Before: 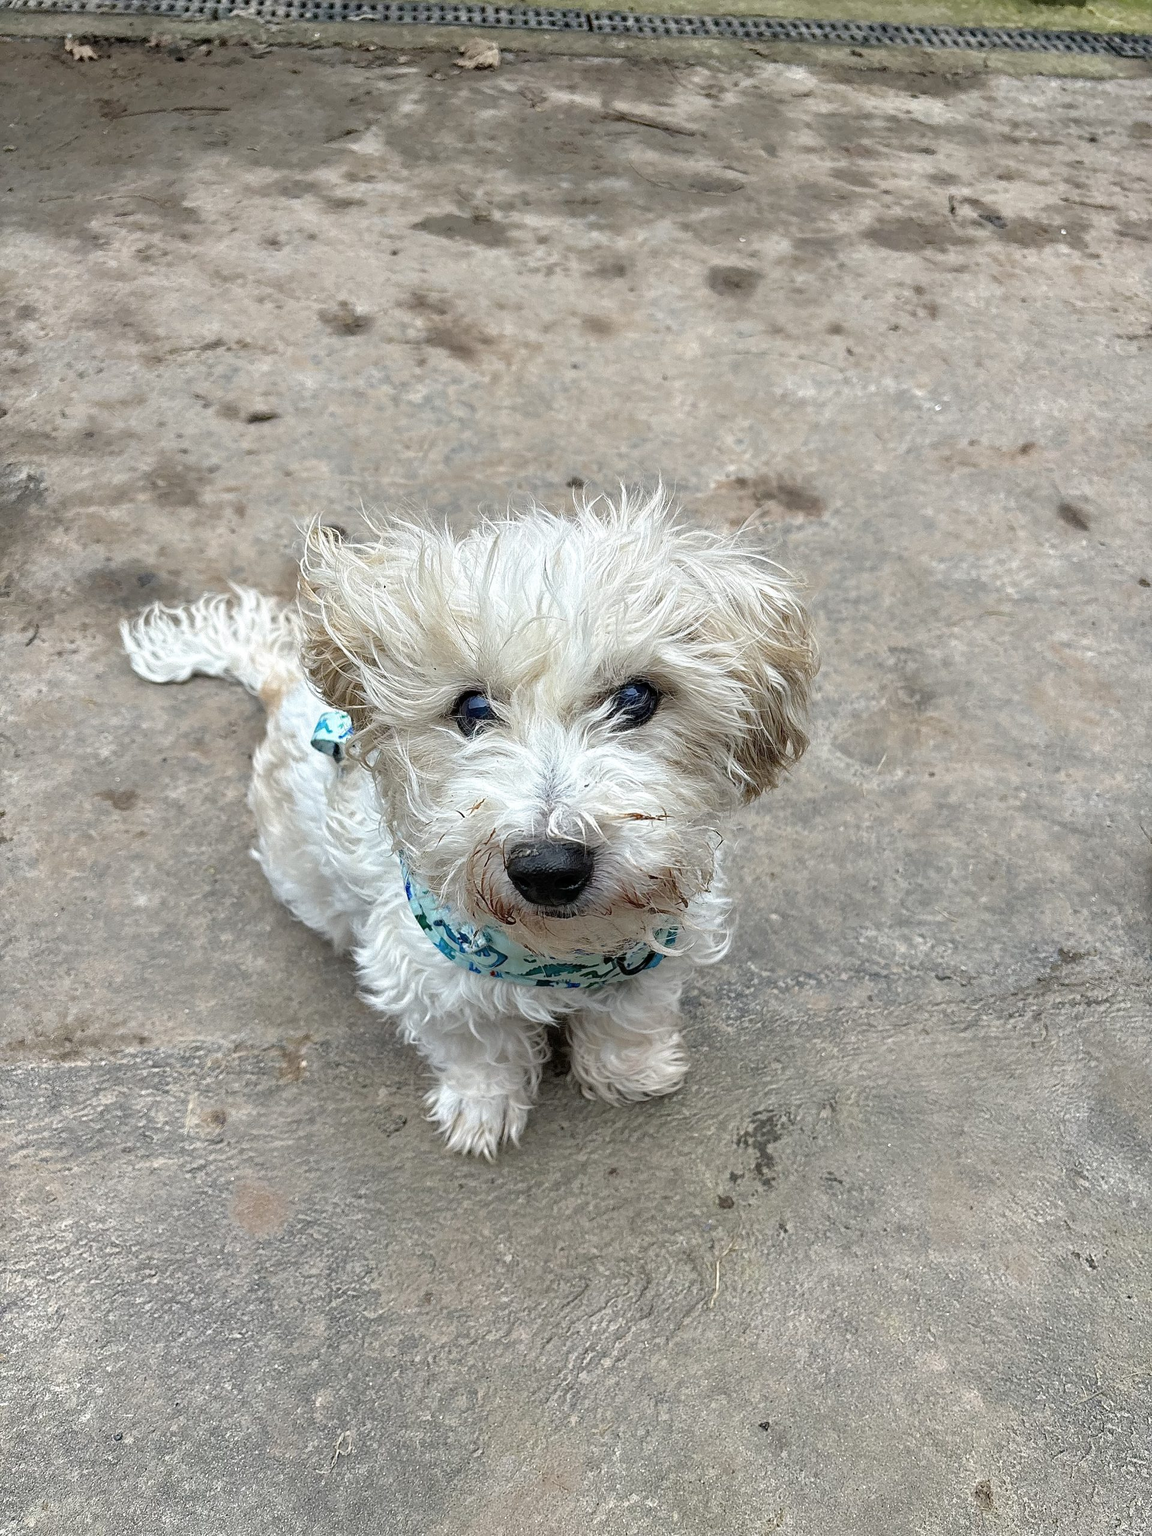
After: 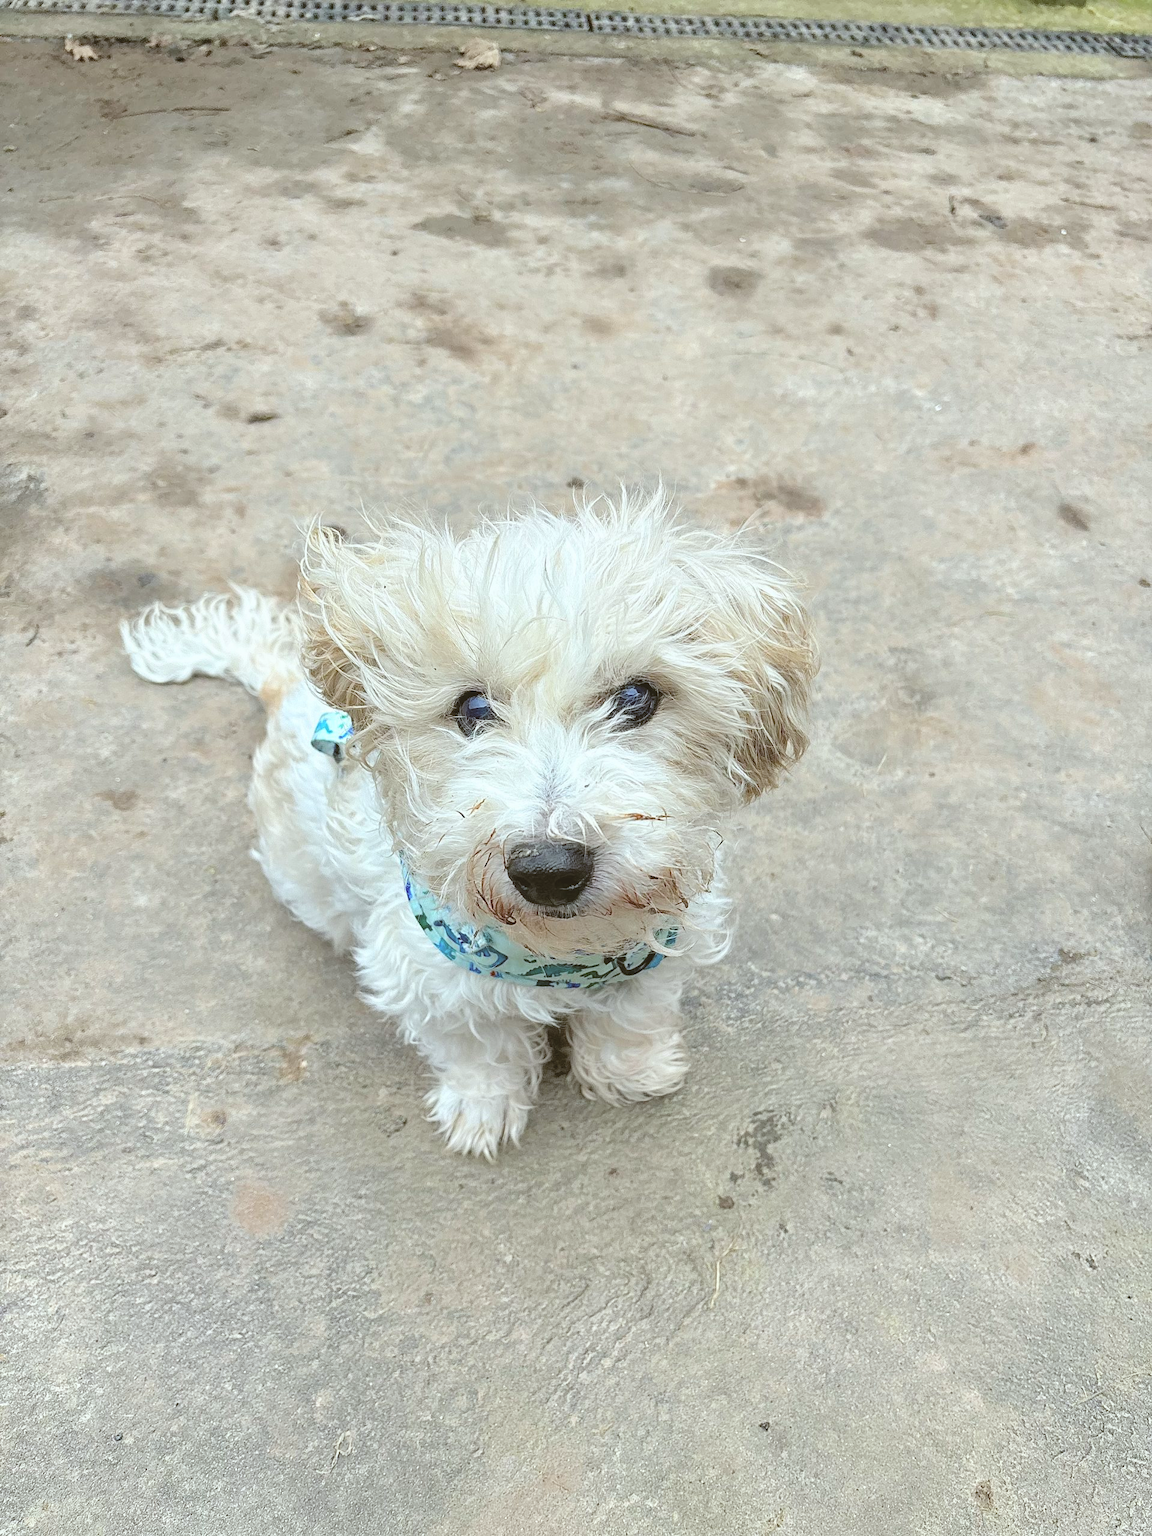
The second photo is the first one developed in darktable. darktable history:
contrast brightness saturation: contrast 0.1, brightness 0.3, saturation 0.14
color balance: lift [1.004, 1.002, 1.002, 0.998], gamma [1, 1.007, 1.002, 0.993], gain [1, 0.977, 1.013, 1.023], contrast -3.64%
